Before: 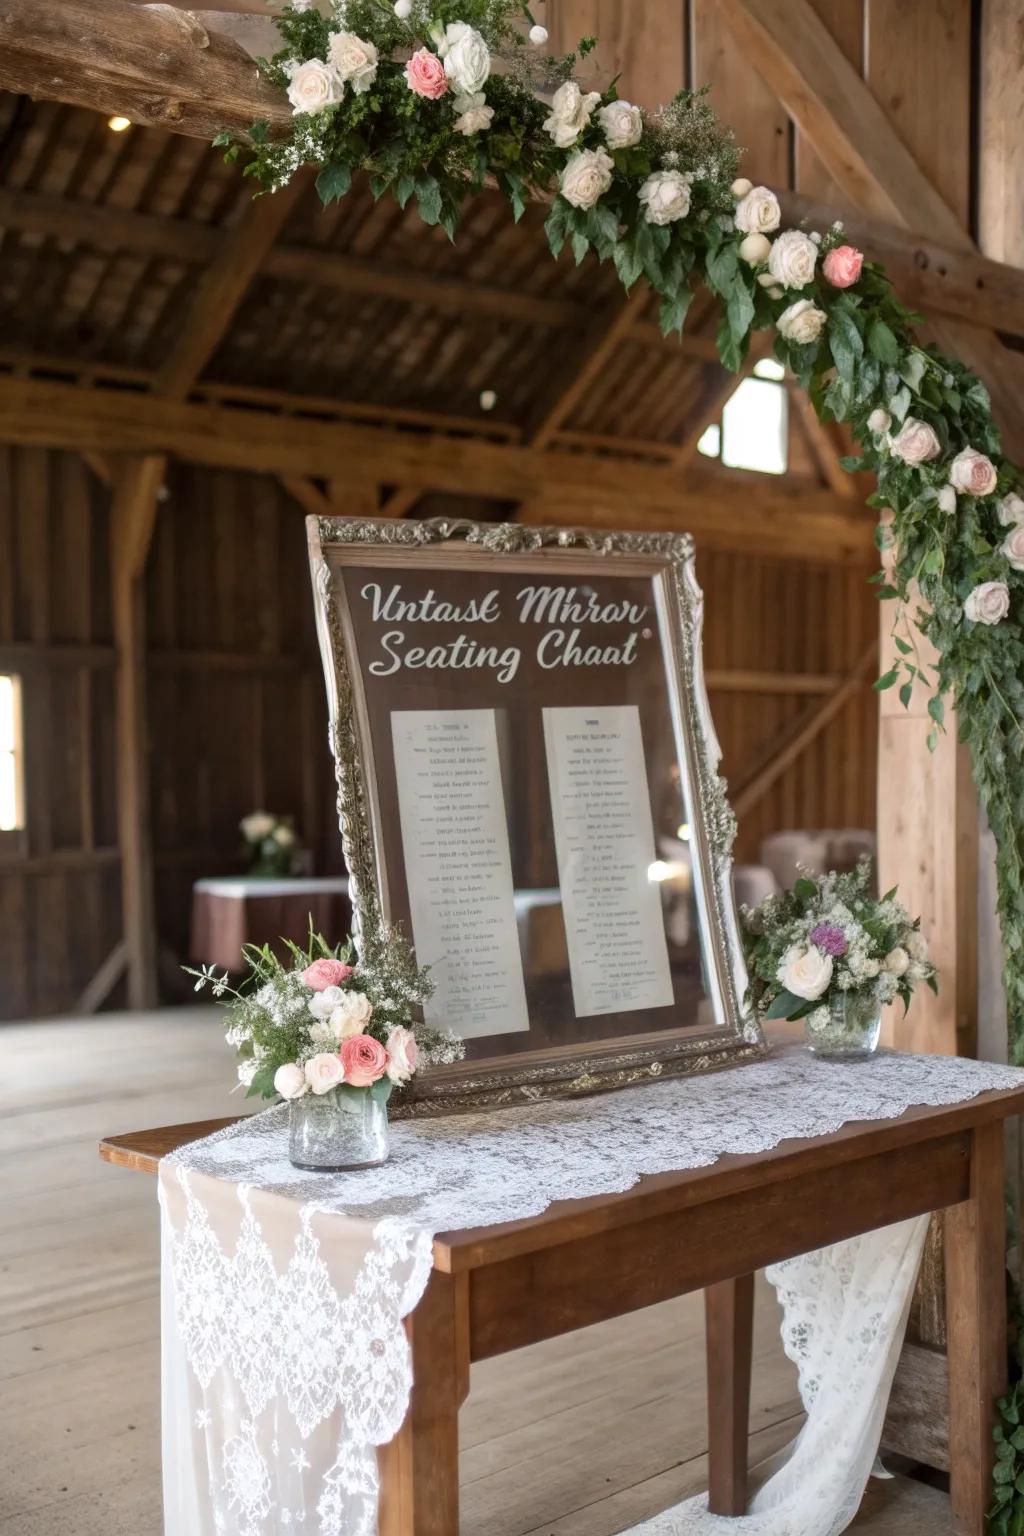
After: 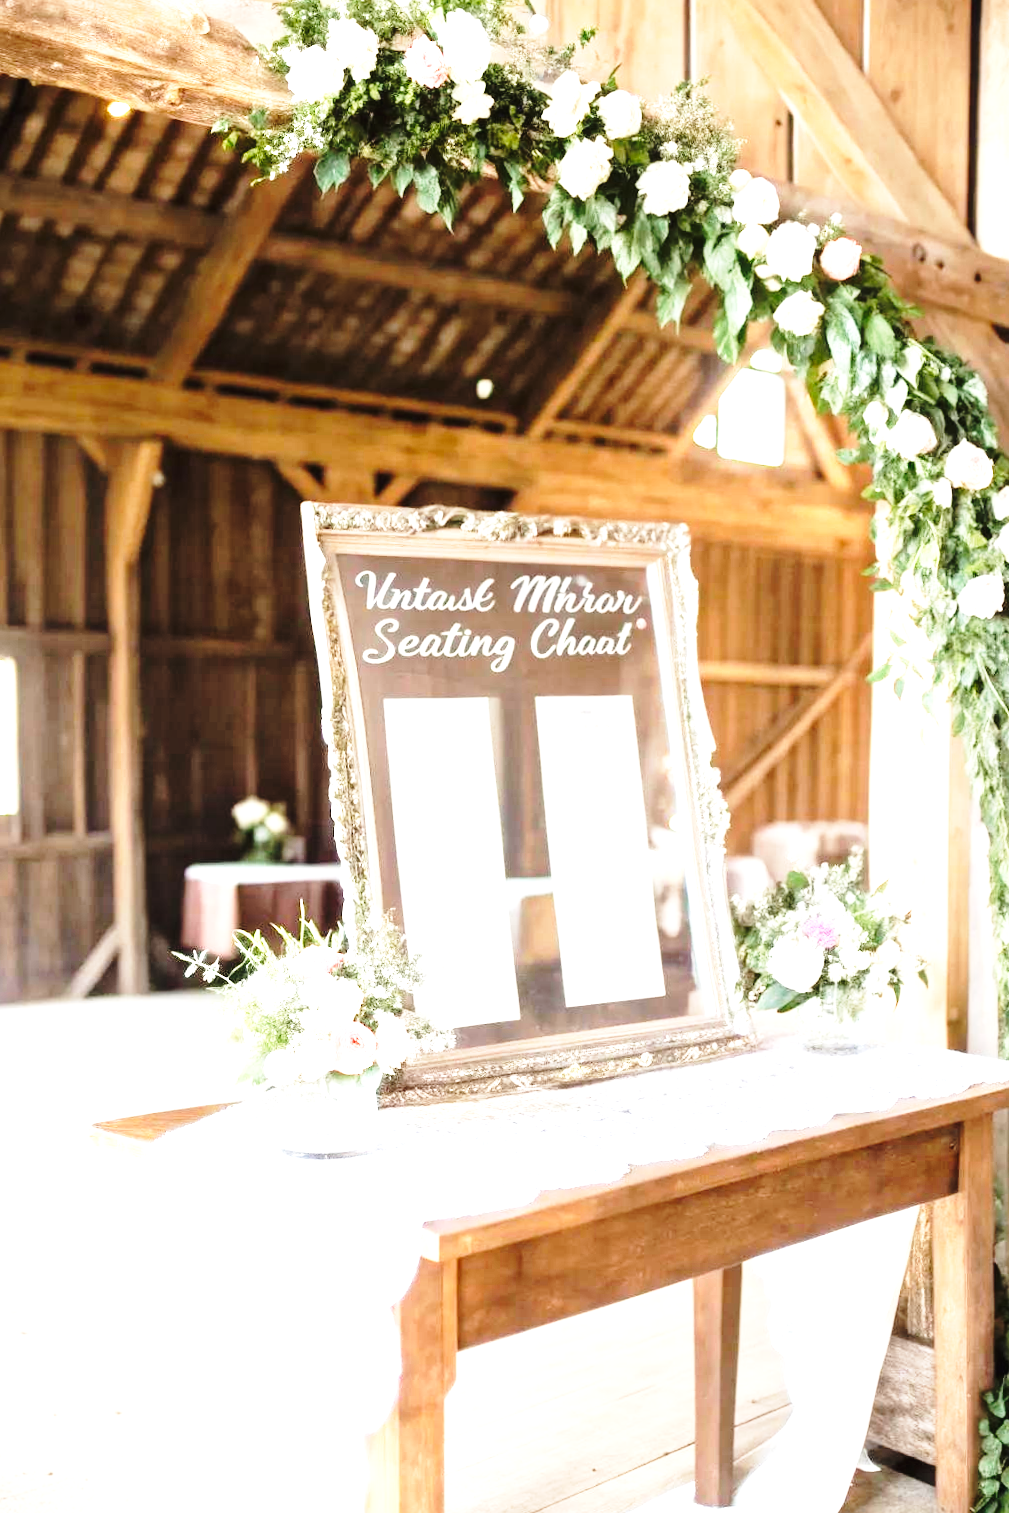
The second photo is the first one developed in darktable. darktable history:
crop and rotate: angle -0.56°
exposure: black level correction -0.002, exposure 1.111 EV, compensate highlight preservation false
tone equalizer: -8 EV -1.04 EV, -7 EV -0.983 EV, -6 EV -0.885 EV, -5 EV -0.605 EV, -3 EV 0.545 EV, -2 EV 0.879 EV, -1 EV 0.986 EV, +0 EV 1.06 EV
base curve: curves: ch0 [(0, 0) (0.028, 0.03) (0.121, 0.232) (0.46, 0.748) (0.859, 0.968) (1, 1)], preserve colors none
